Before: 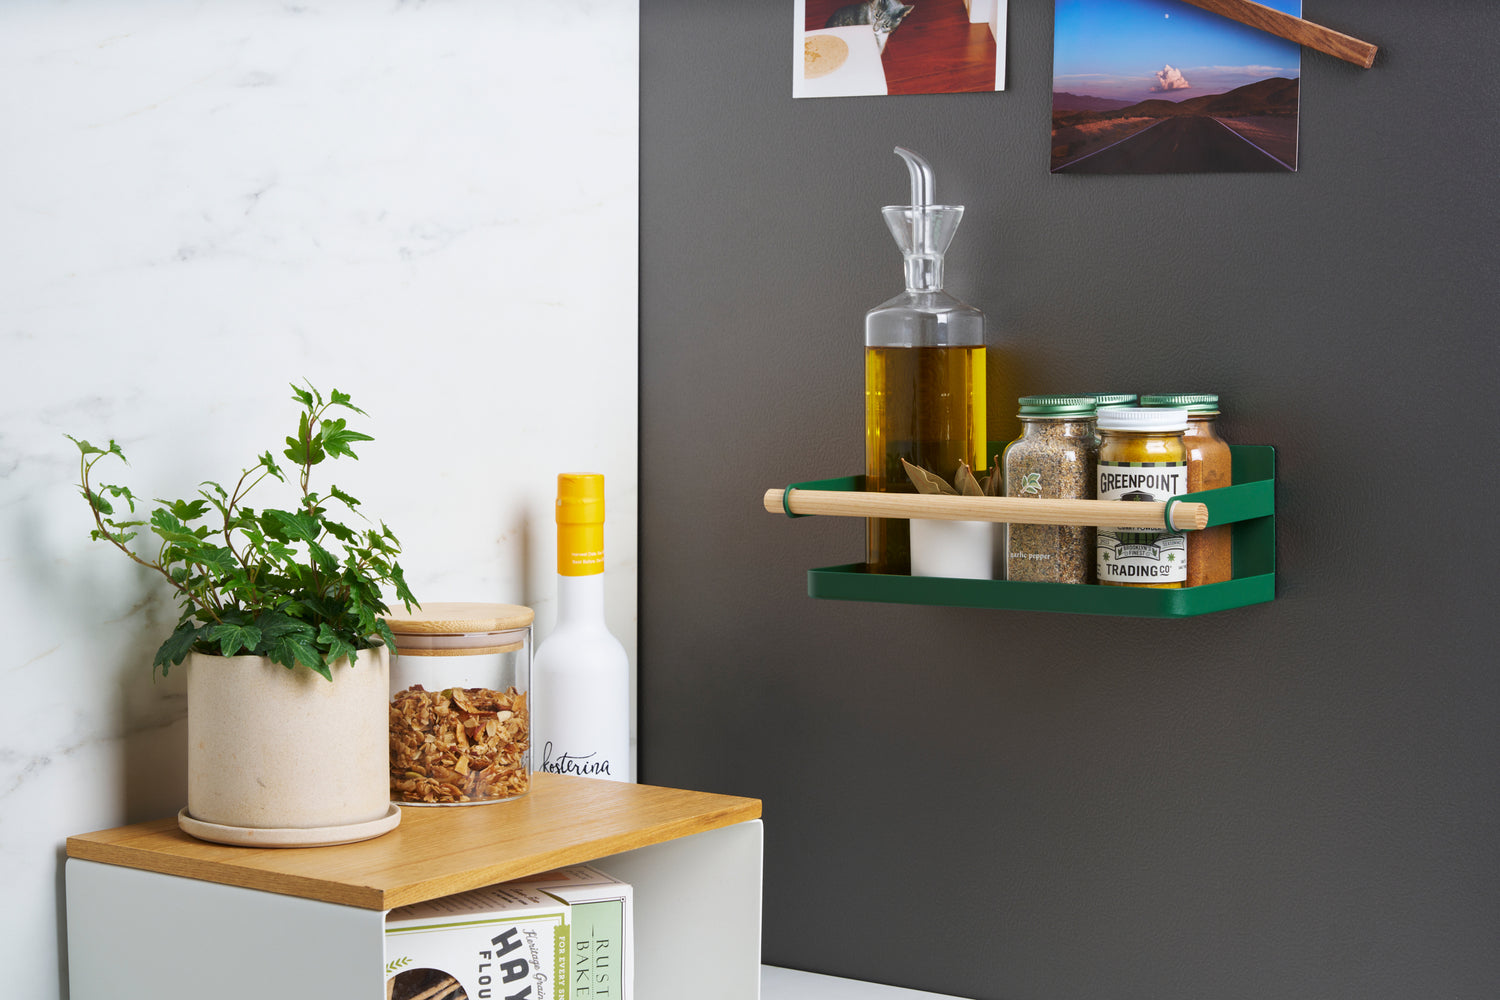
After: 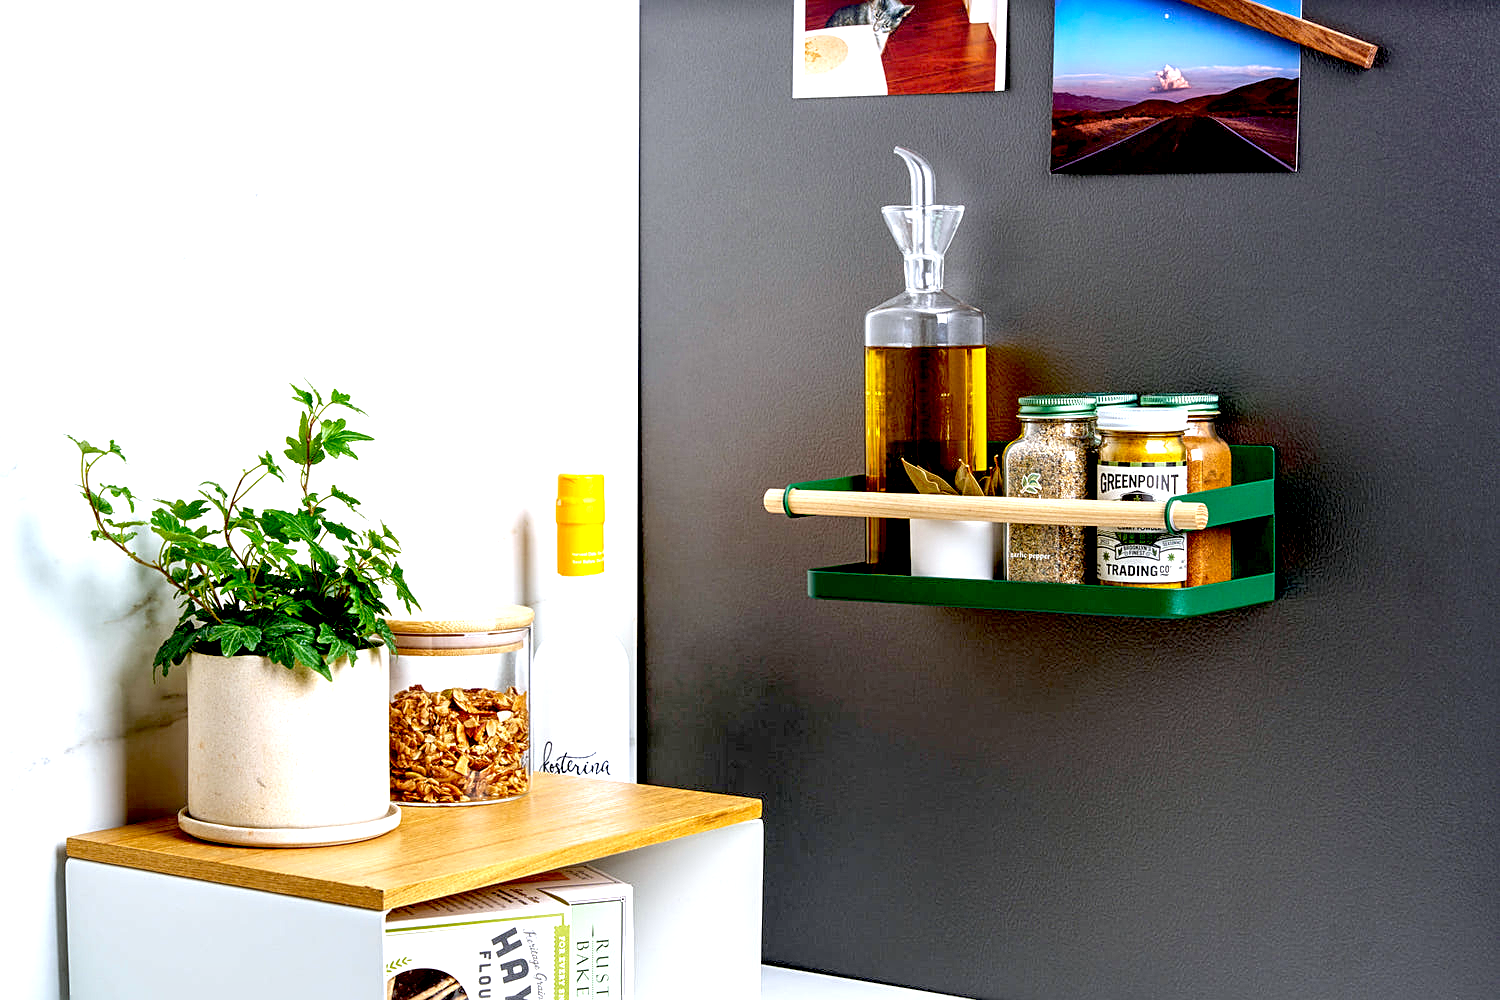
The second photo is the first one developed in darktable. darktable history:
sharpen: on, module defaults
white balance: red 0.983, blue 1.036
local contrast: detail 130%
exposure: black level correction 0.035, exposure 0.9 EV, compensate highlight preservation false
